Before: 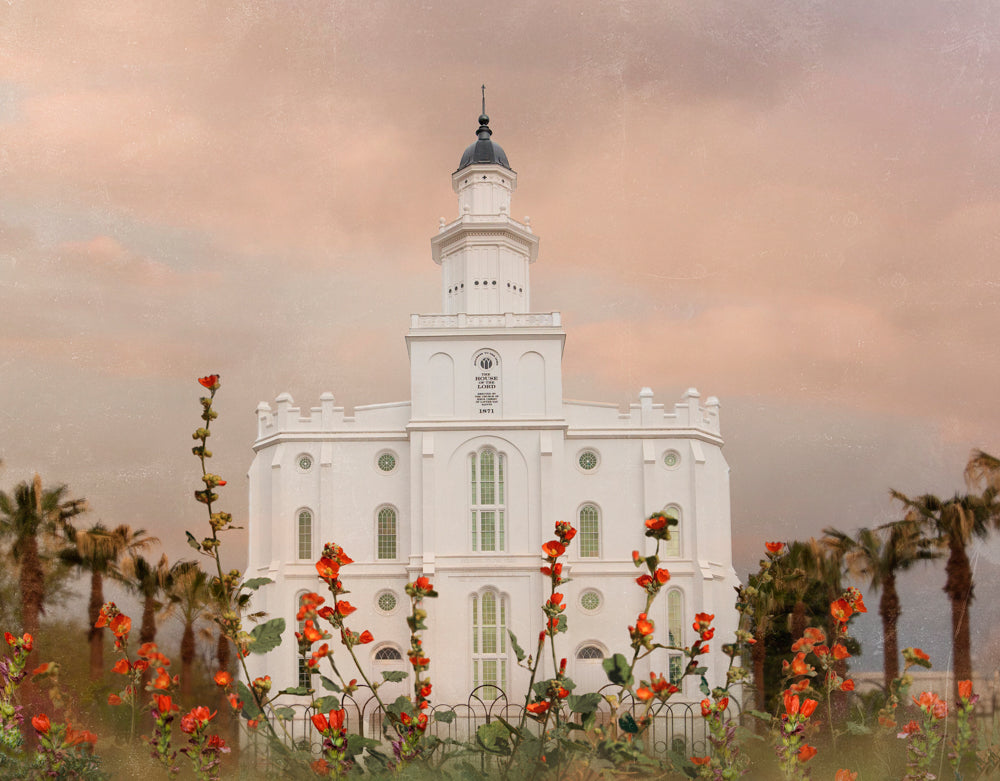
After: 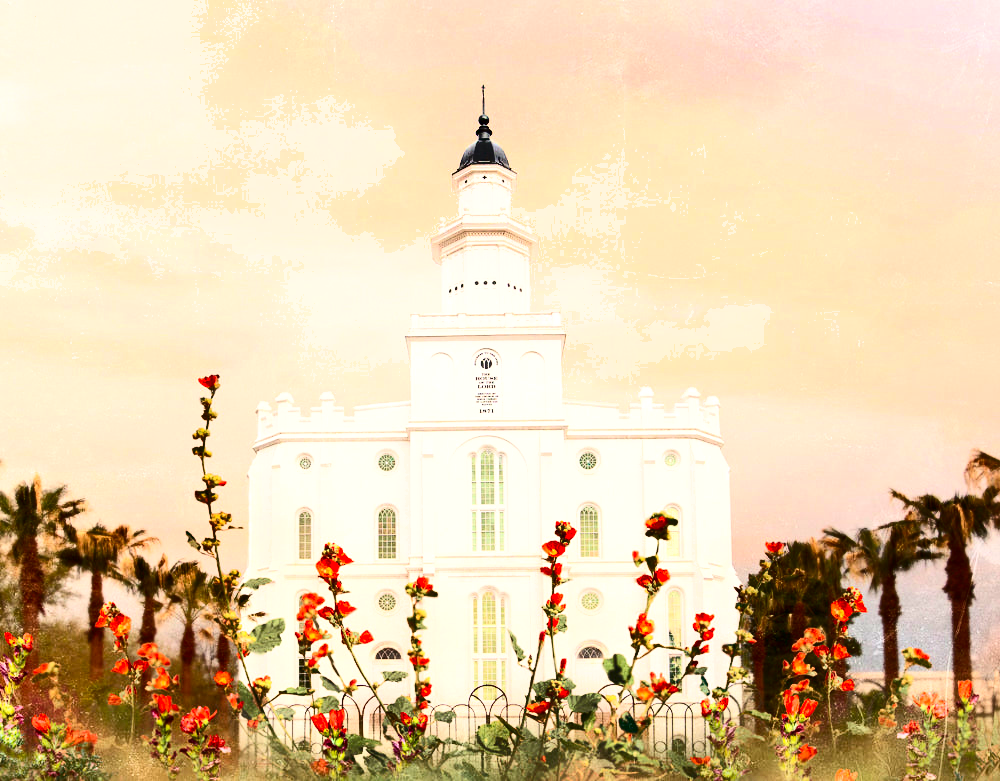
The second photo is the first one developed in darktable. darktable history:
exposure: black level correction 0, exposure 1 EV, compensate highlight preservation false
shadows and highlights: radius 337.17, shadows 29.01, soften with gaussian
contrast brightness saturation: contrast 0.4, brightness 0.05, saturation 0.25
